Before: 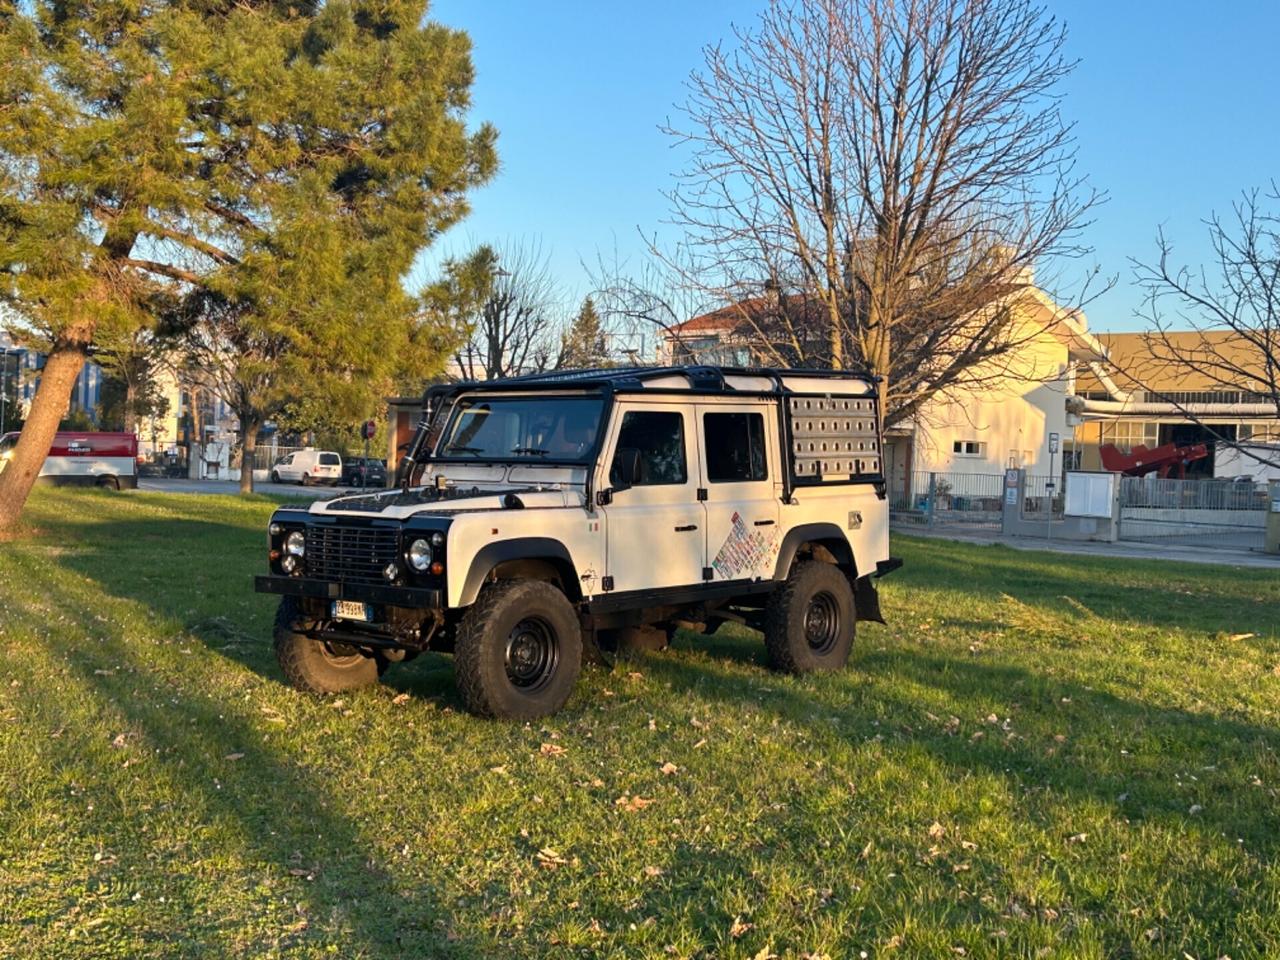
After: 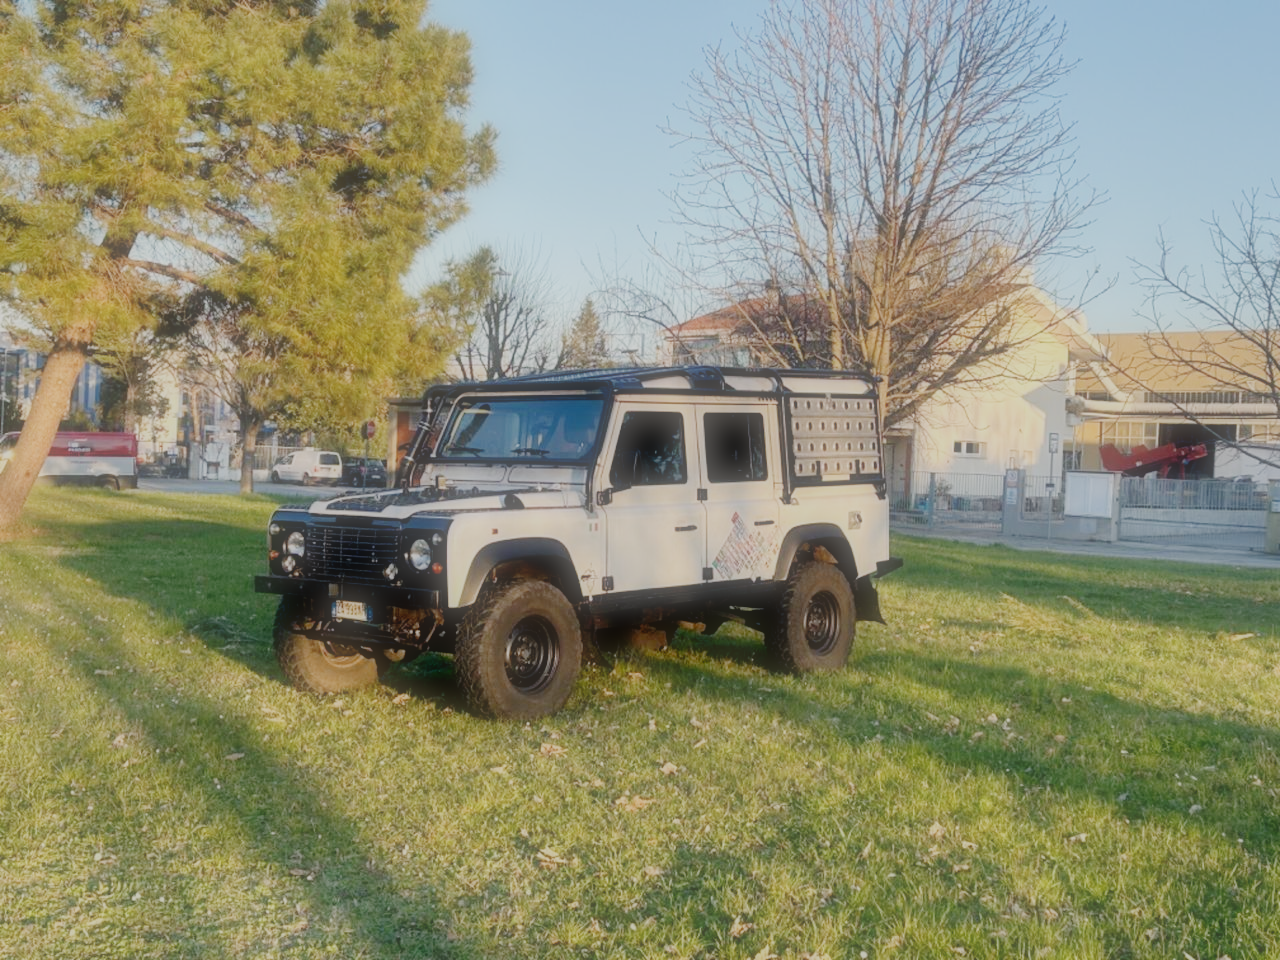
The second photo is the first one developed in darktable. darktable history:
filmic rgb: middle gray luminance 18%, black relative exposure -7.5 EV, white relative exposure 8.5 EV, threshold 6 EV, target black luminance 0%, hardness 2.23, latitude 18.37%, contrast 0.878, highlights saturation mix 5%, shadows ↔ highlights balance 10.15%, add noise in highlights 0, preserve chrominance no, color science v3 (2019), use custom middle-gray values true, iterations of high-quality reconstruction 0, contrast in highlights soft, enable highlight reconstruction true
shadows and highlights: shadows 25, white point adjustment -3, highlights -30
exposure: black level correction 0.001, exposure 0.955 EV, compensate exposure bias true, compensate highlight preservation false
soften: size 60.24%, saturation 65.46%, brightness 0.506 EV, mix 25.7%
